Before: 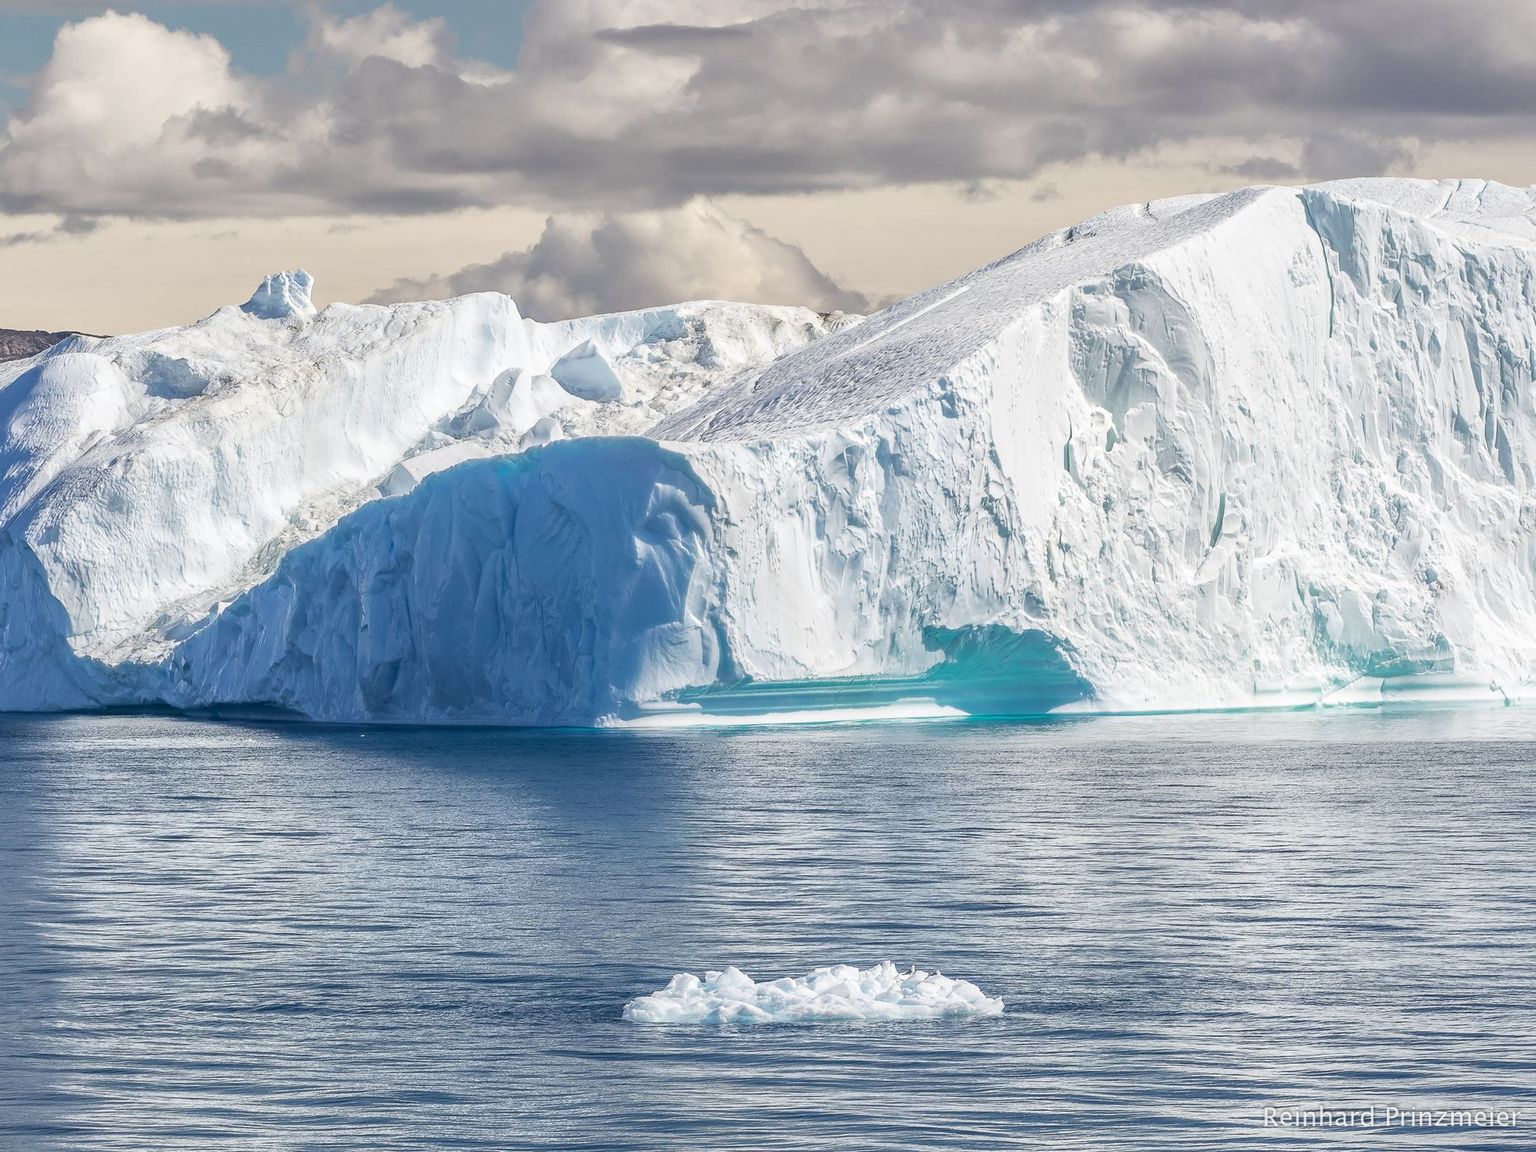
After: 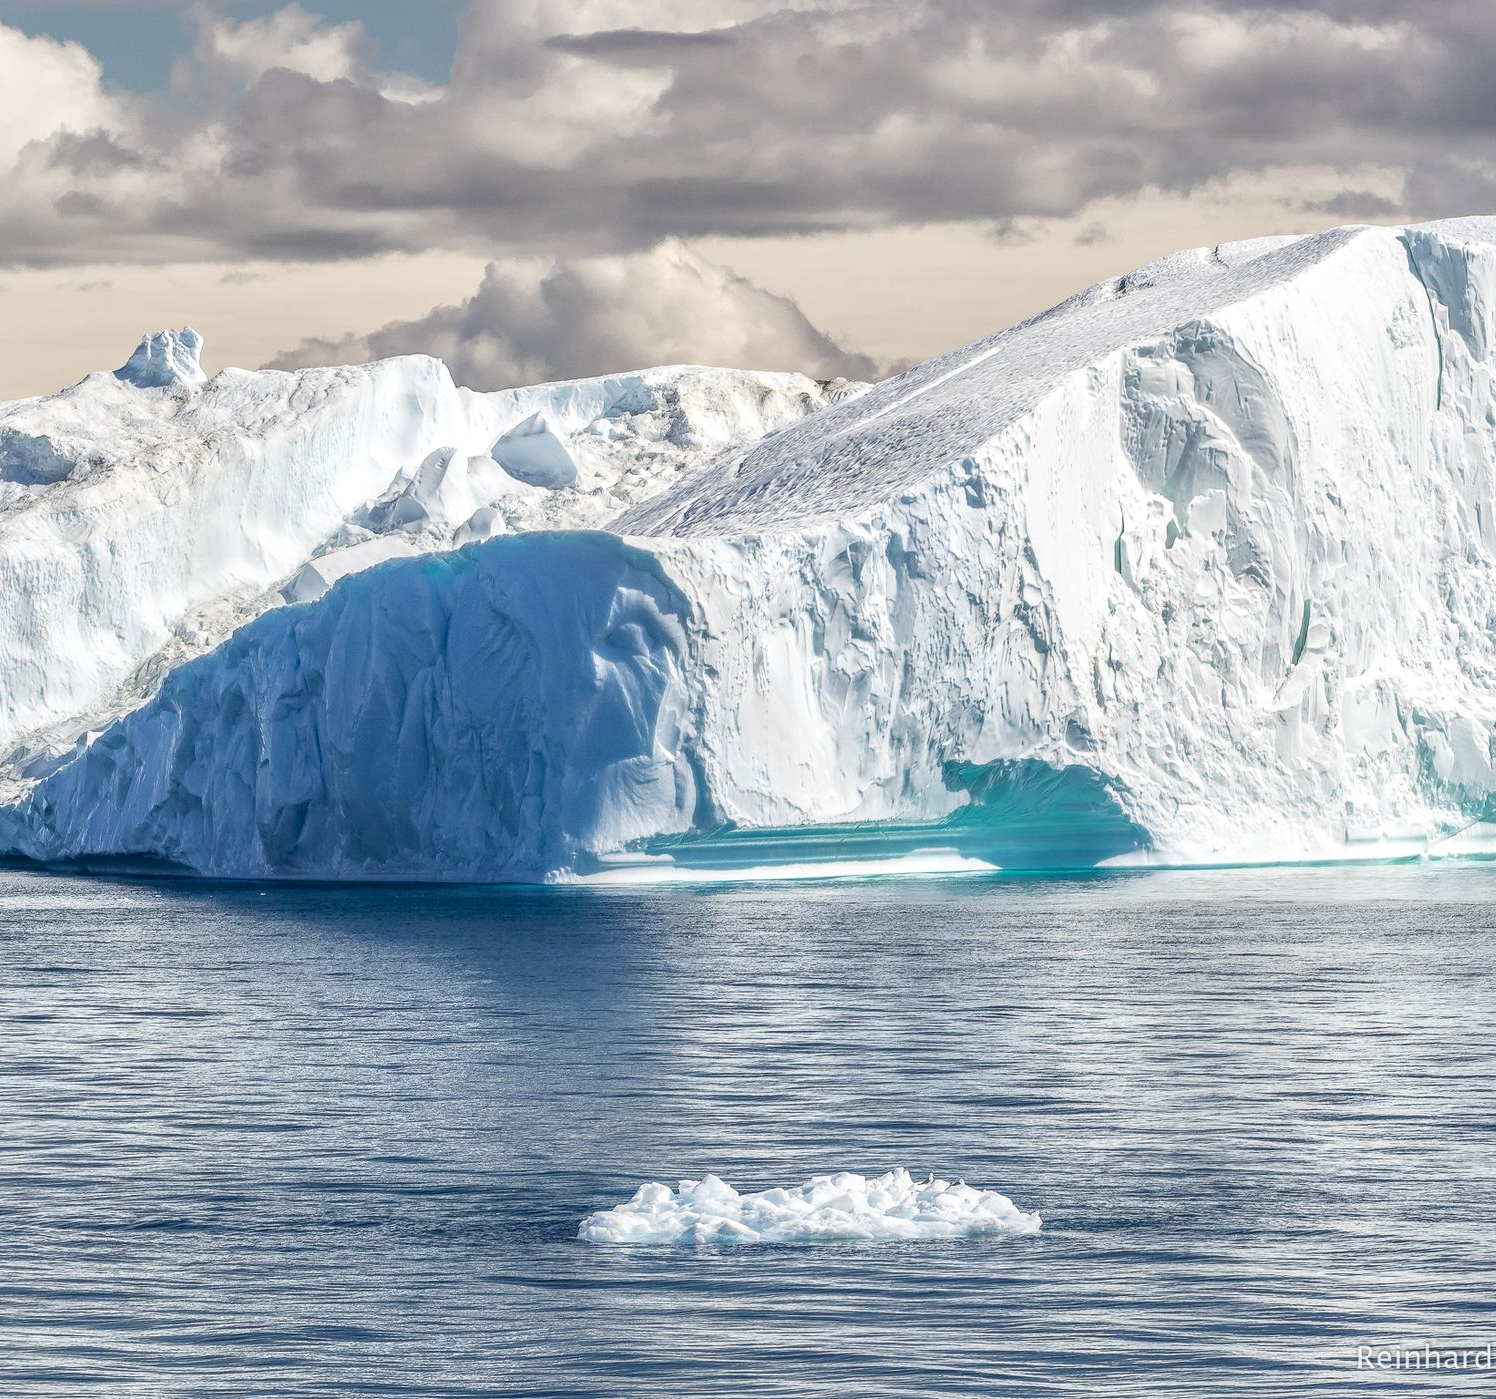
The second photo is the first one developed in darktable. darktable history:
crop and rotate: left 9.597%, right 10.195%
contrast brightness saturation: contrast 0.07
local contrast: on, module defaults
